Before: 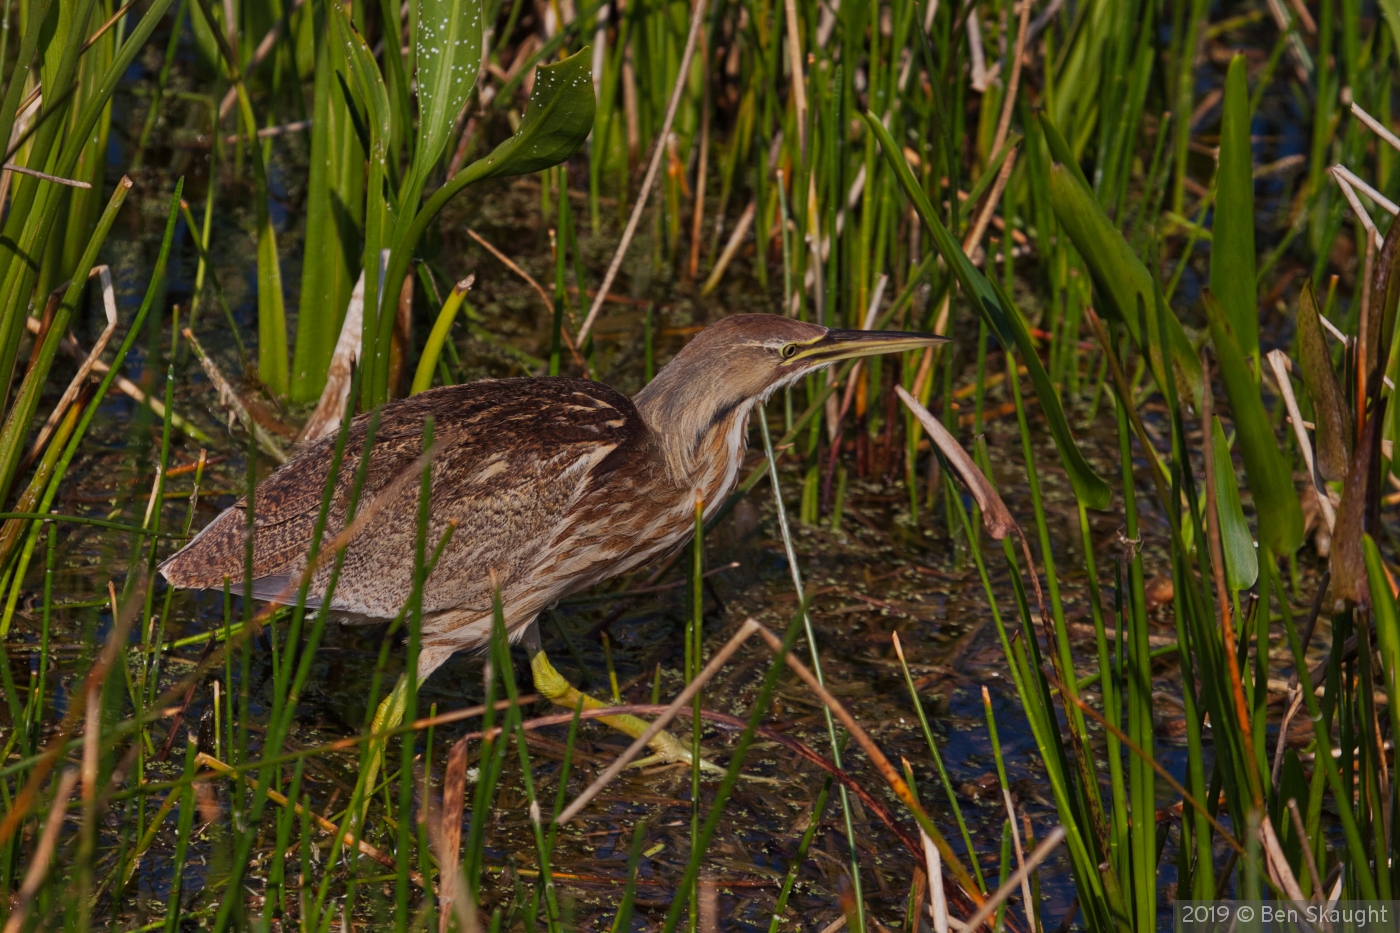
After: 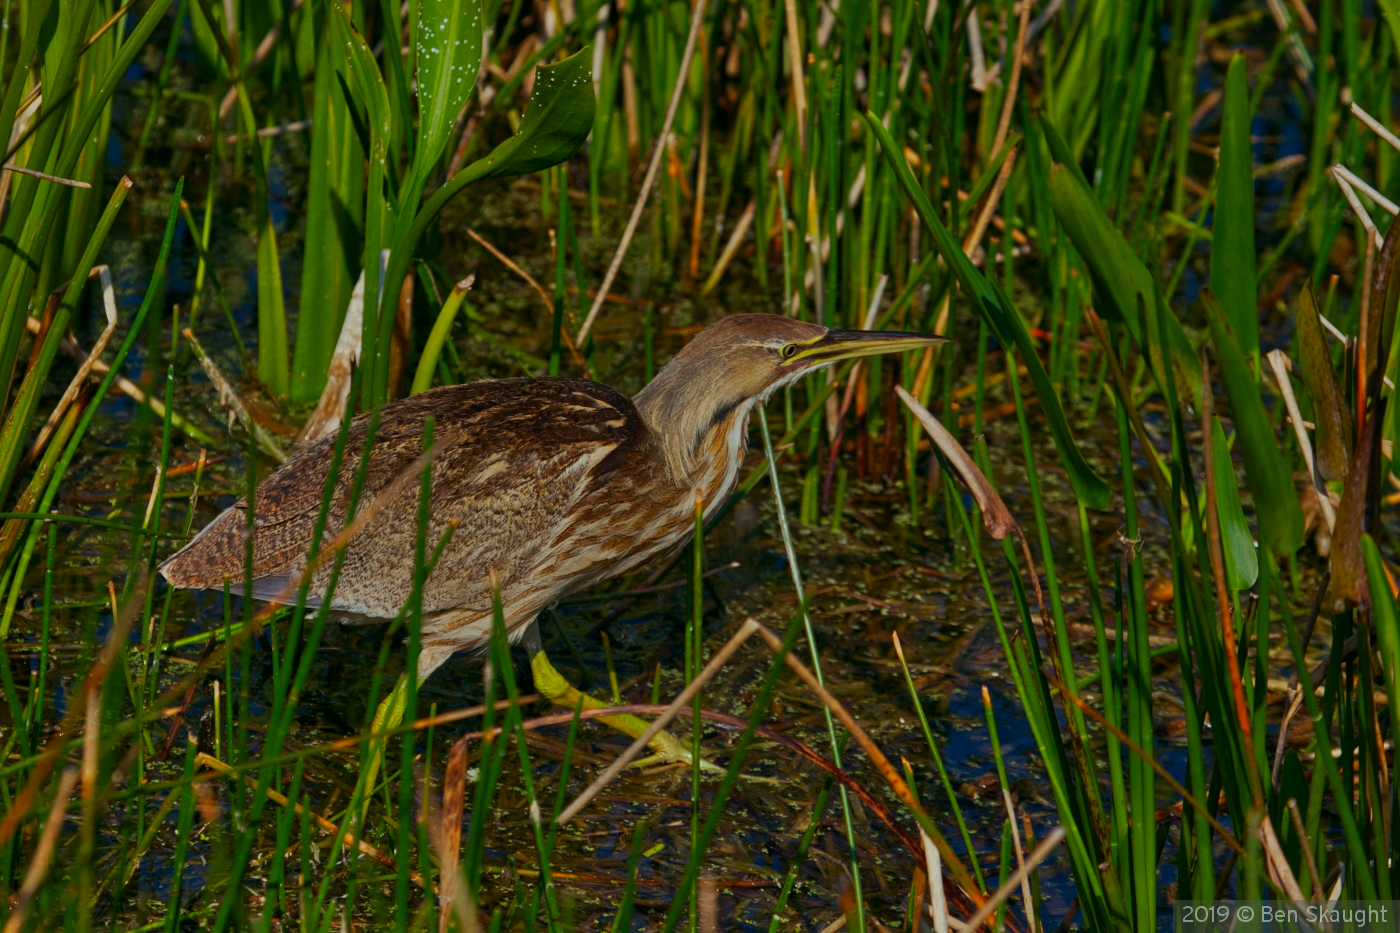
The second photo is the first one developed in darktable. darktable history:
color correction: highlights a* -7.33, highlights b* 1.26, shadows a* -3.55, saturation 1.4
white balance: emerald 1
color balance: mode lift, gamma, gain (sRGB)
exposure: black level correction 0.001, exposure -0.2 EV, compensate highlight preservation false
